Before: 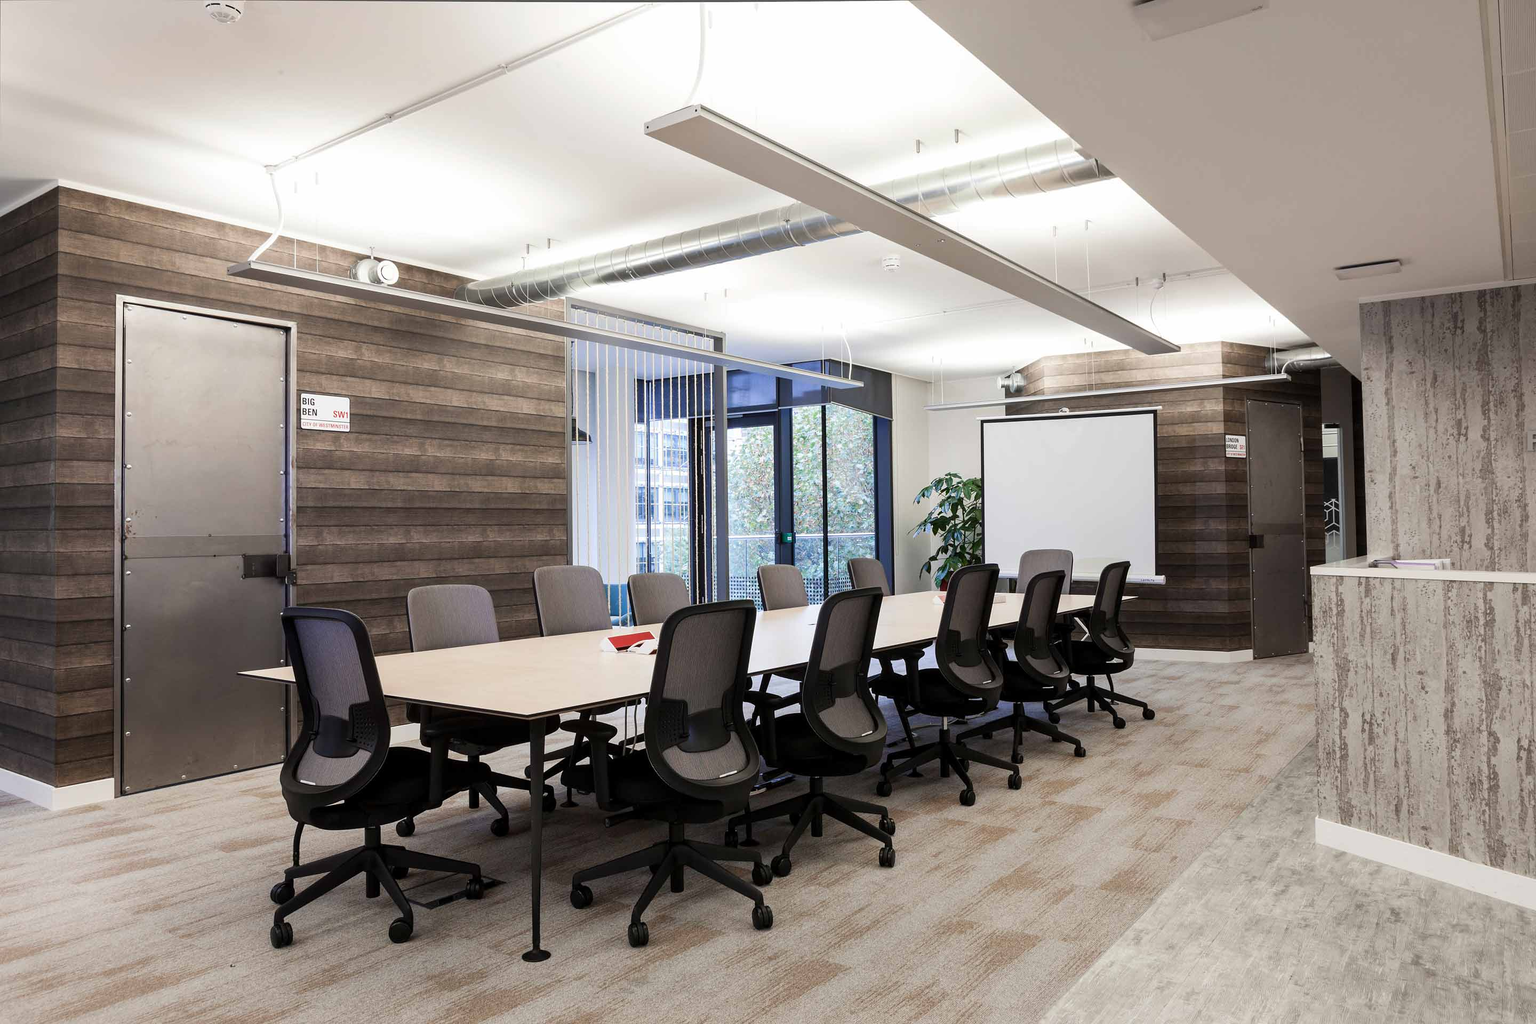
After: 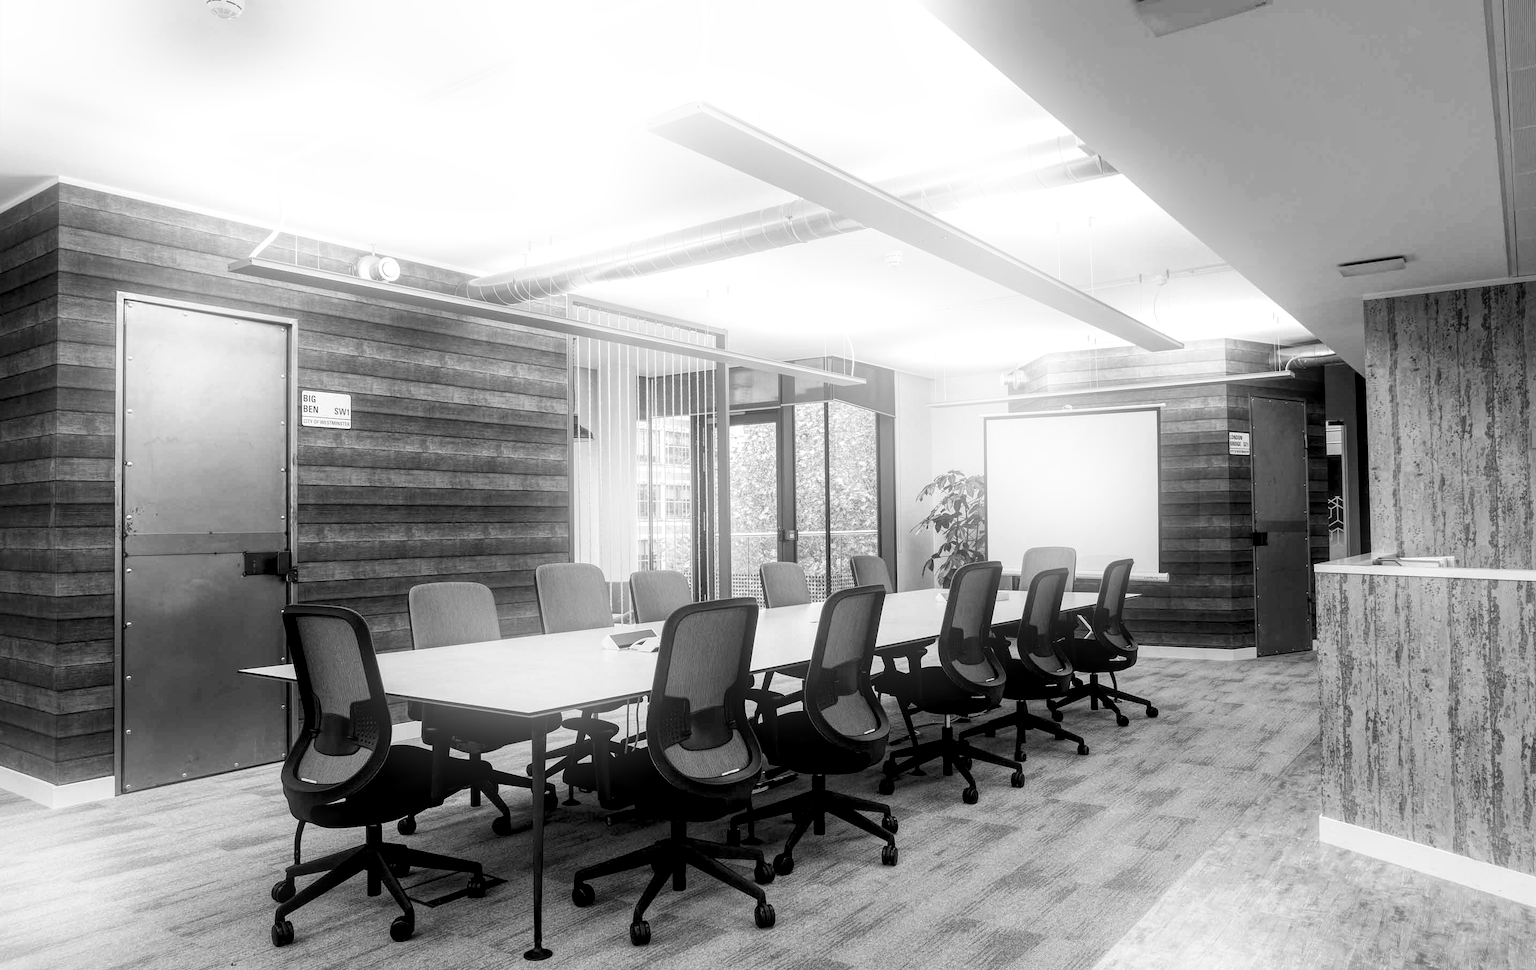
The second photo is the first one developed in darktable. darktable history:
color balance: lift [1, 1.015, 1.004, 0.985], gamma [1, 0.958, 0.971, 1.042], gain [1, 0.956, 0.977, 1.044]
bloom: on, module defaults
exposure: black level correction 0.002, exposure -0.1 EV, compensate highlight preservation false
monochrome: on, module defaults
crop: top 0.448%, right 0.264%, bottom 5.045%
local contrast: highlights 100%, shadows 100%, detail 200%, midtone range 0.2
